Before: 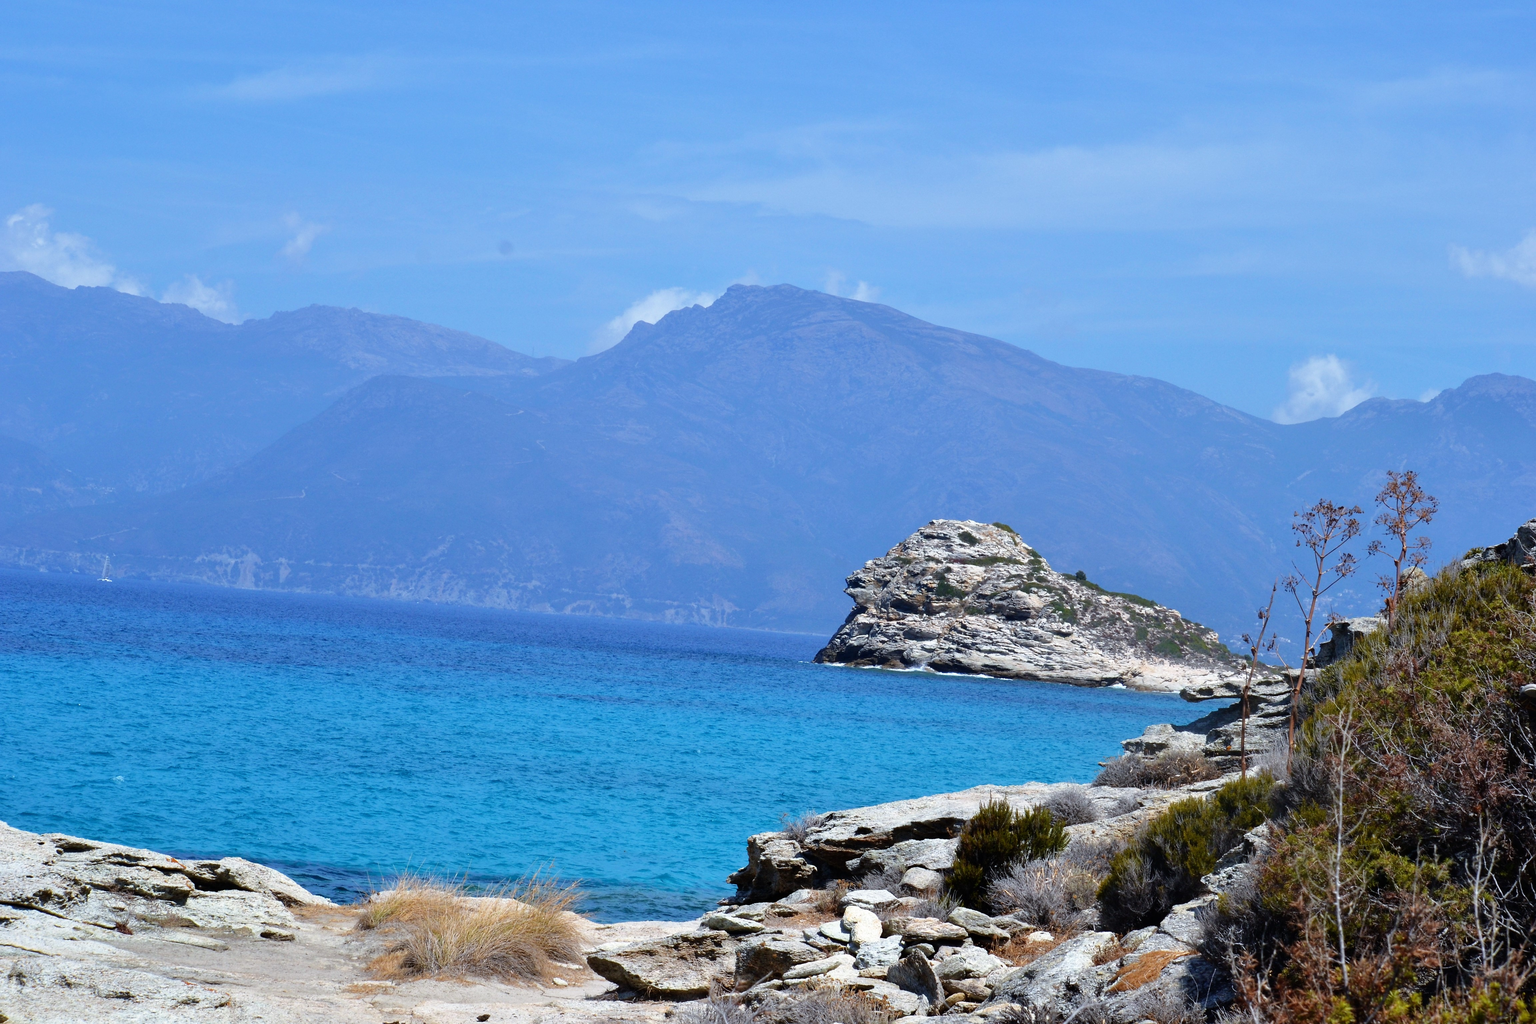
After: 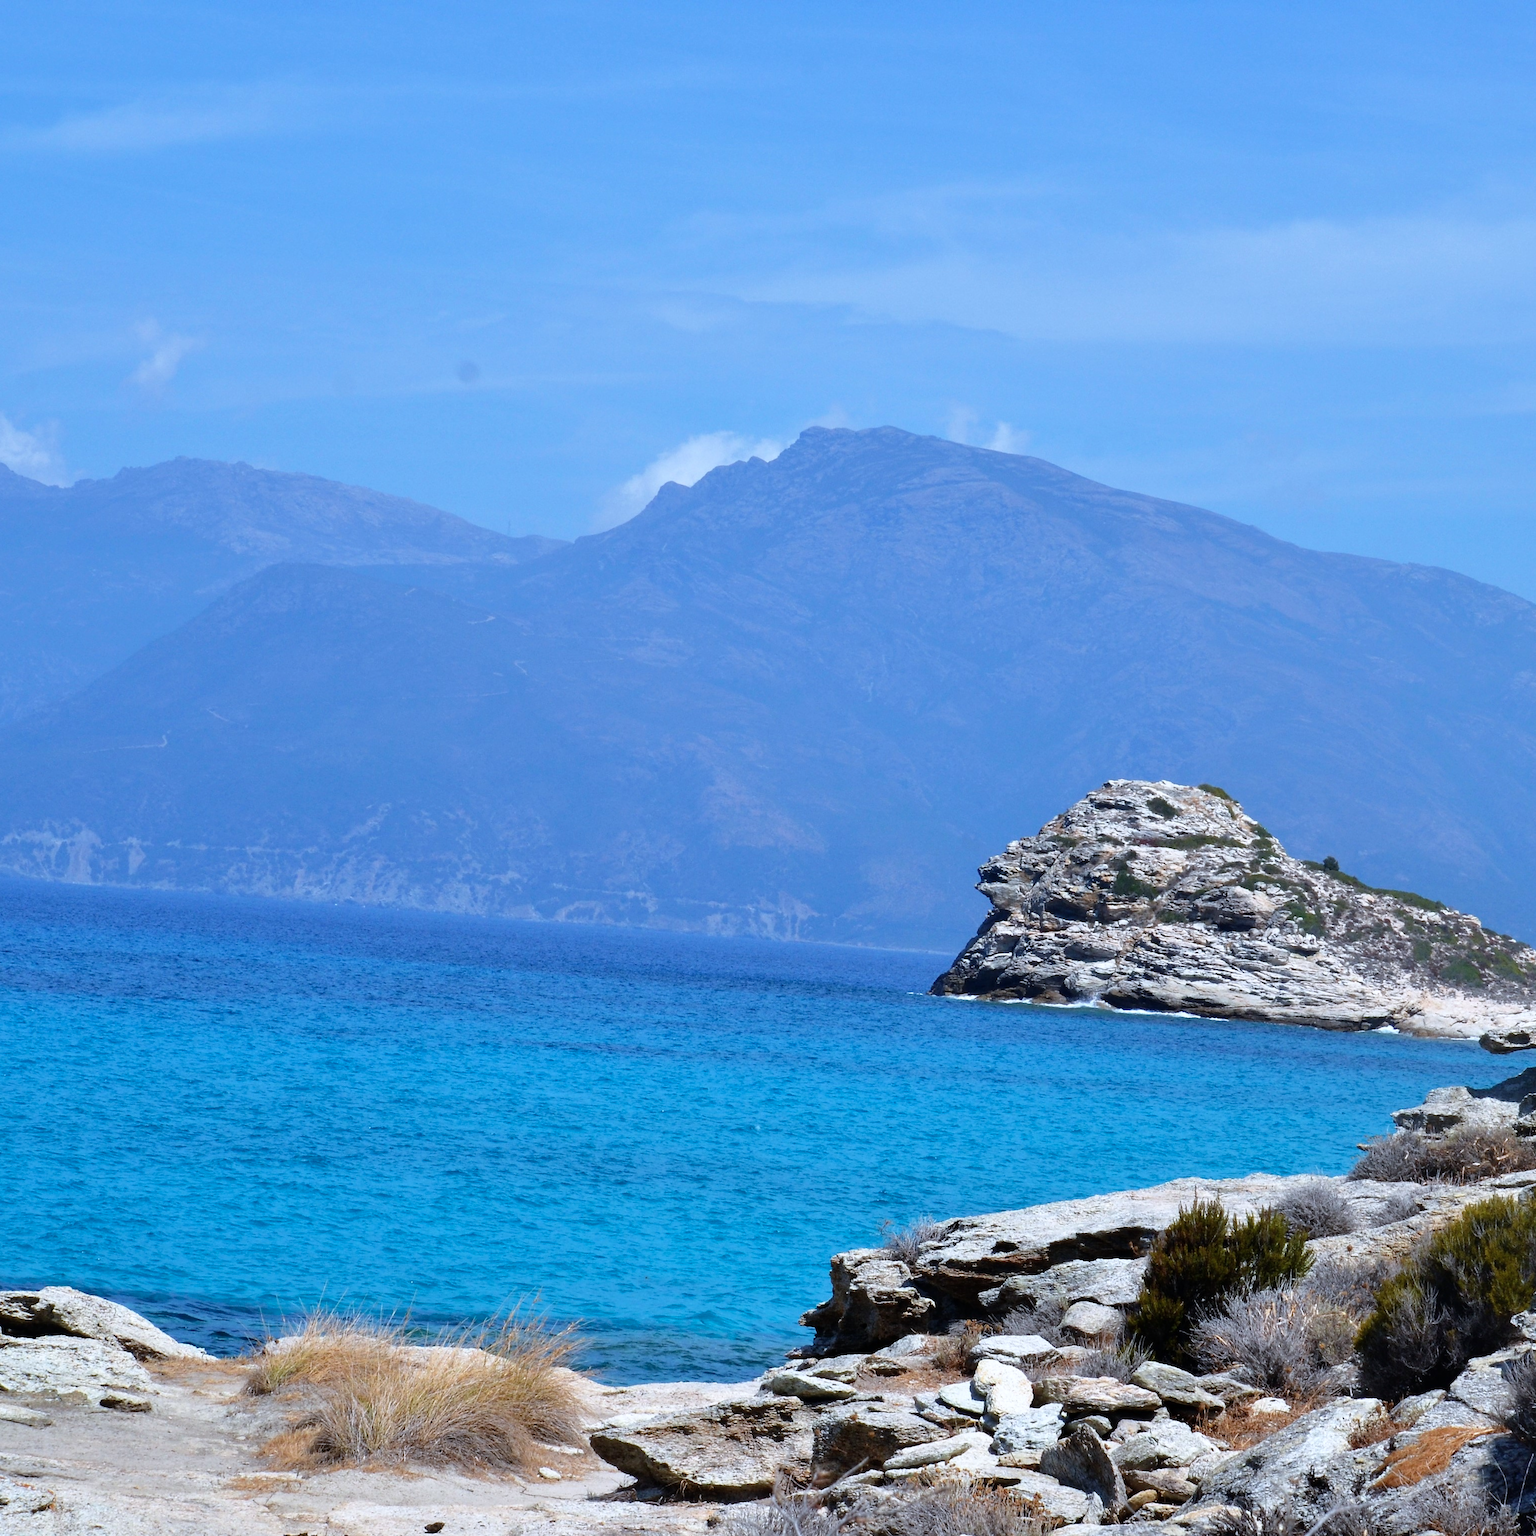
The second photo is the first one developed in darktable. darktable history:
crop and rotate: left 12.648%, right 20.685%
color correction: highlights a* -0.137, highlights b* -5.91, shadows a* -0.137, shadows b* -0.137
